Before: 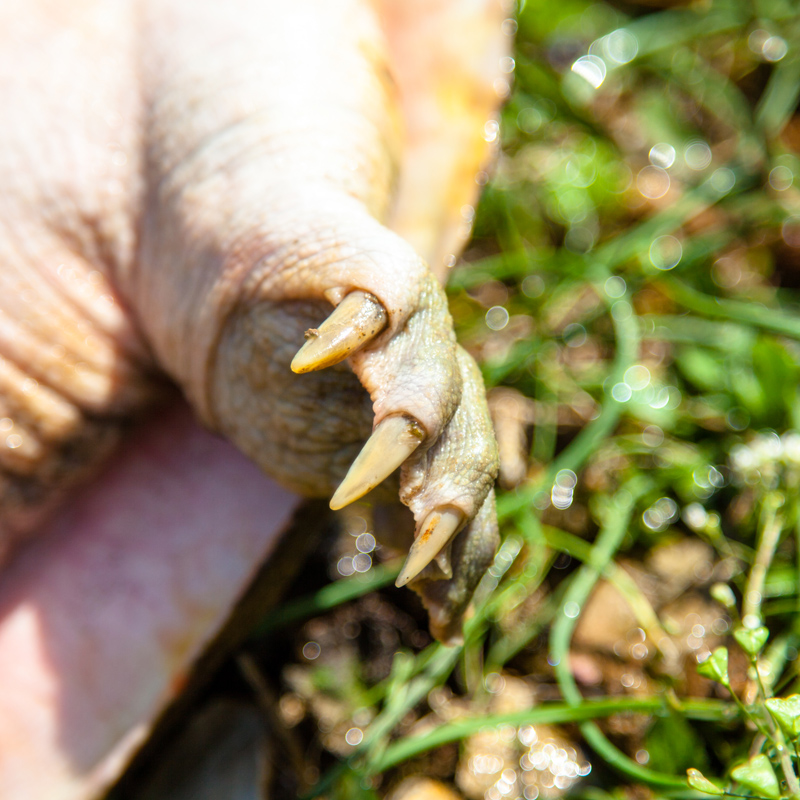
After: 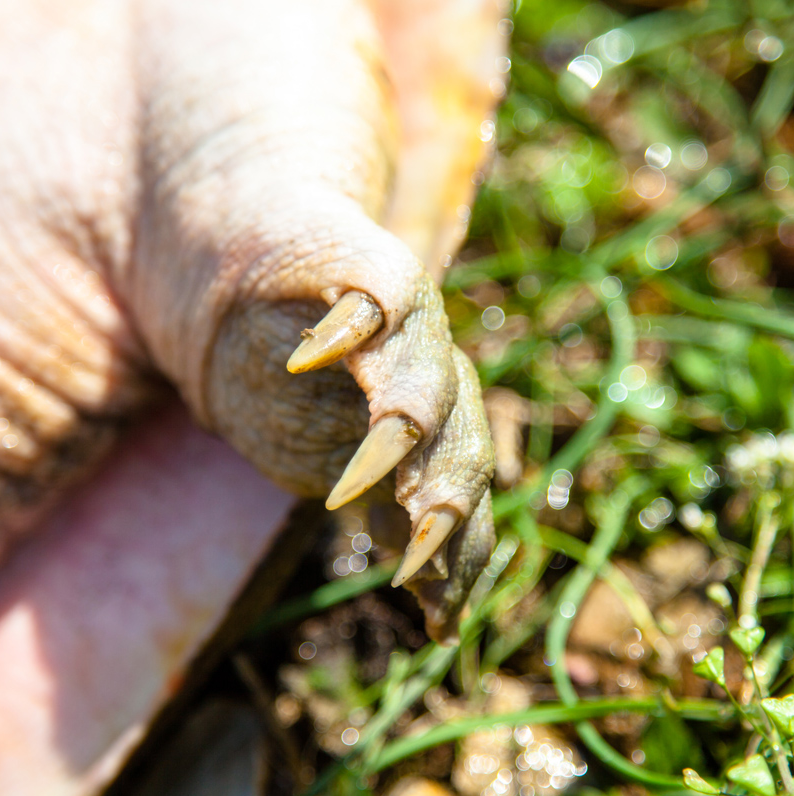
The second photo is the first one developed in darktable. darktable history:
crop and rotate: left 0.645%, top 0.122%, bottom 0.356%
